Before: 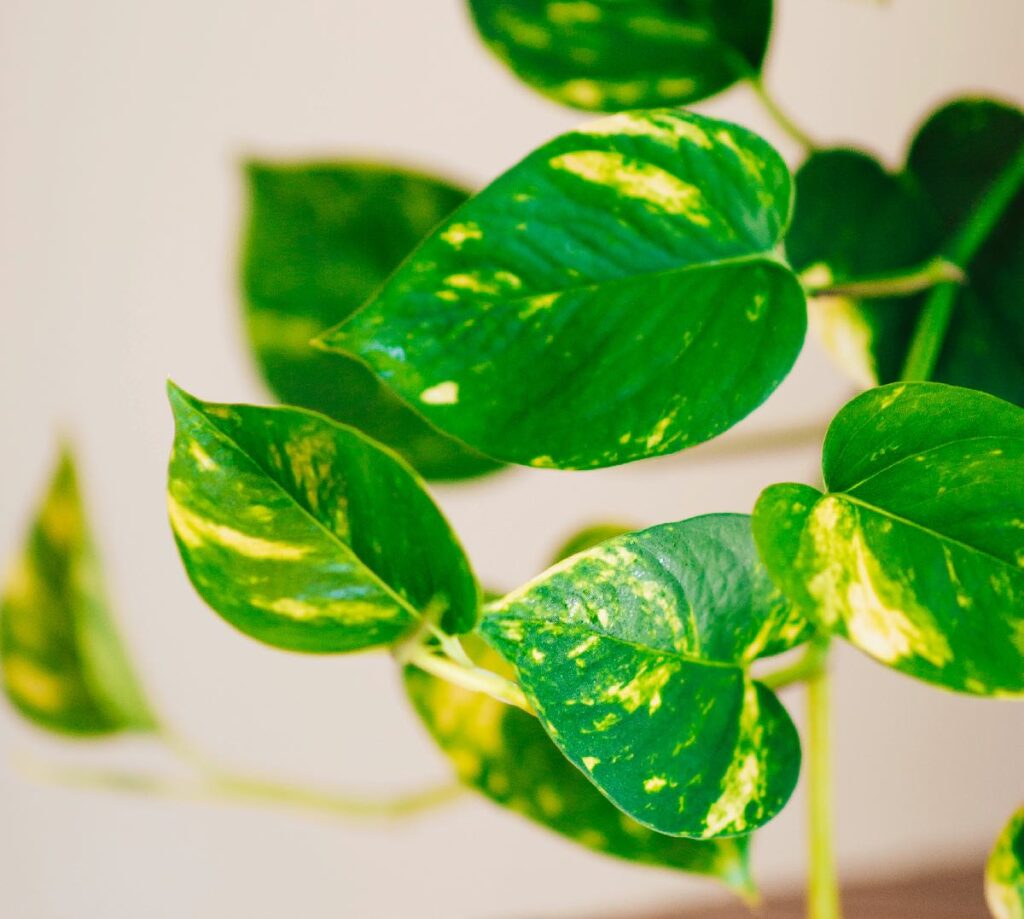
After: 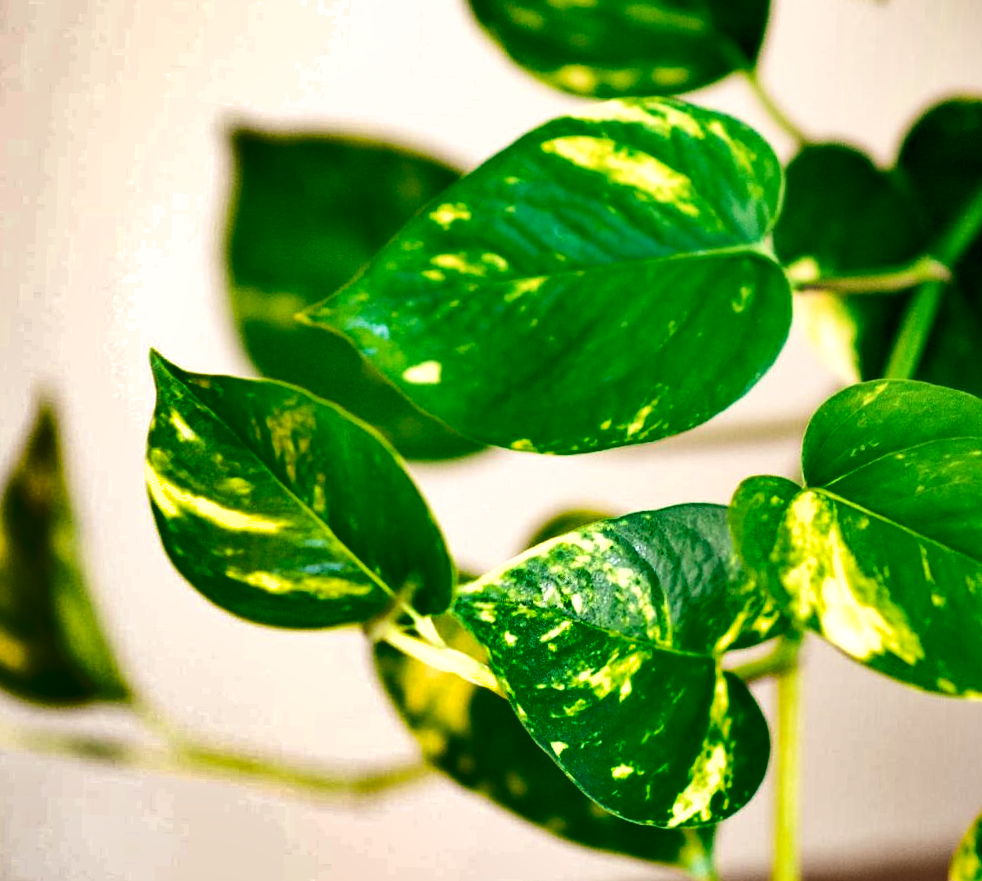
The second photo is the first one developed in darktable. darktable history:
contrast brightness saturation: saturation -0.058
shadows and highlights: shadows 20.92, highlights -82.65, highlights color adjustment 41.64%, soften with gaussian
crop and rotate: angle -2.22°
tone equalizer: -8 EV -0.409 EV, -7 EV -0.368 EV, -6 EV -0.343 EV, -5 EV -0.25 EV, -3 EV 0.22 EV, -2 EV 0.357 EV, -1 EV 0.375 EV, +0 EV 0.414 EV, edges refinement/feathering 500, mask exposure compensation -1.57 EV, preserve details no
exposure: black level correction 0.009, exposure 0.116 EV, compensate highlight preservation false
